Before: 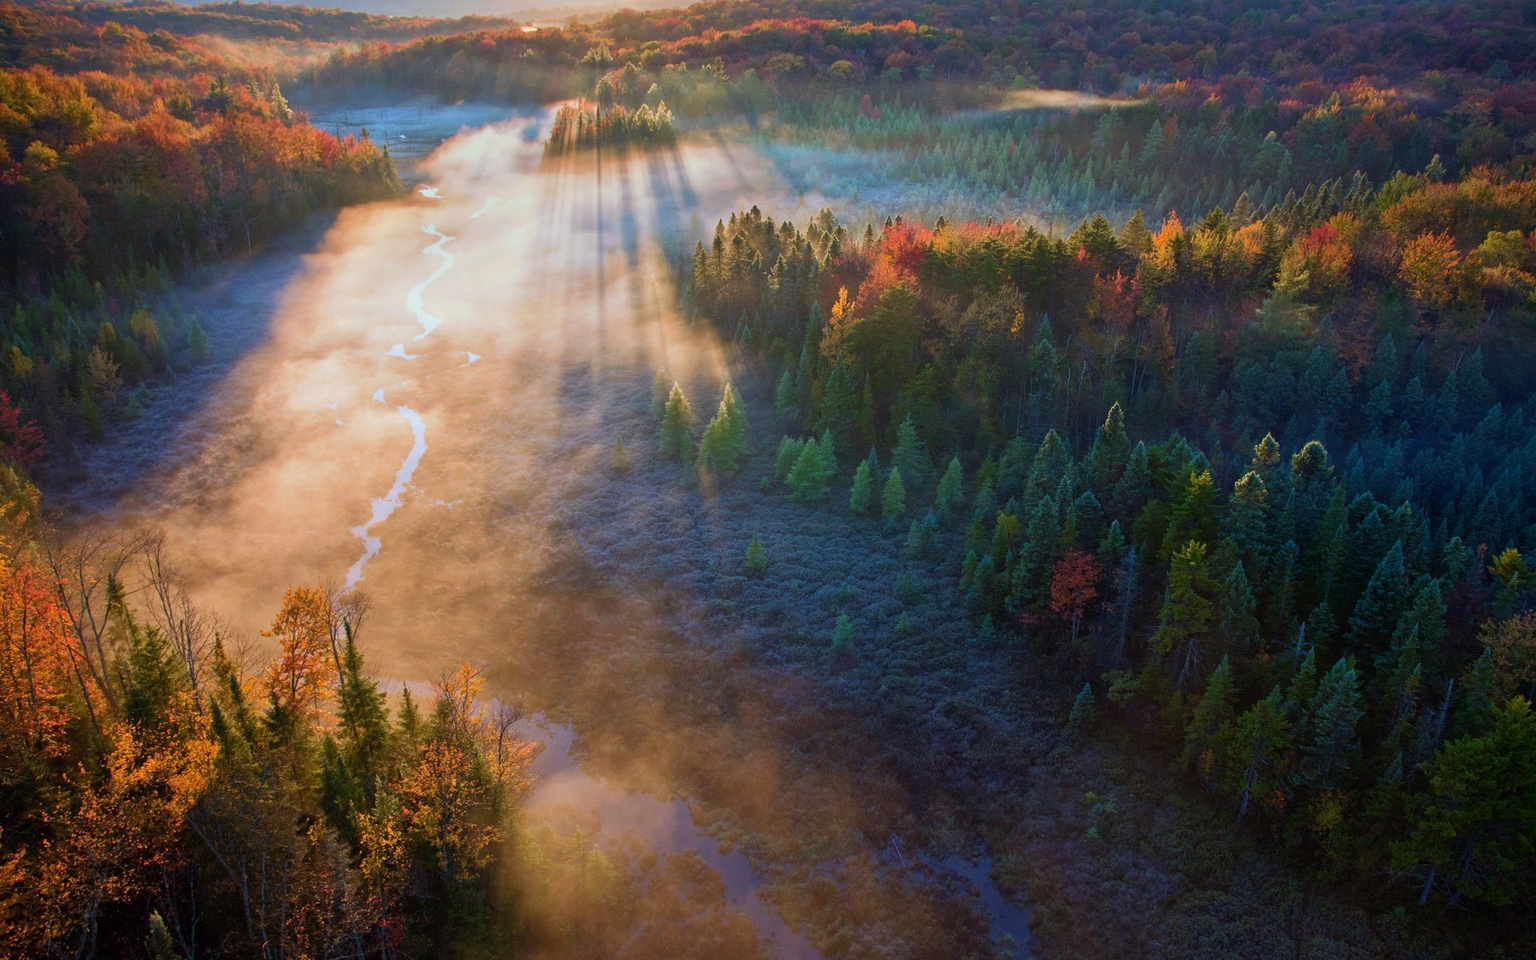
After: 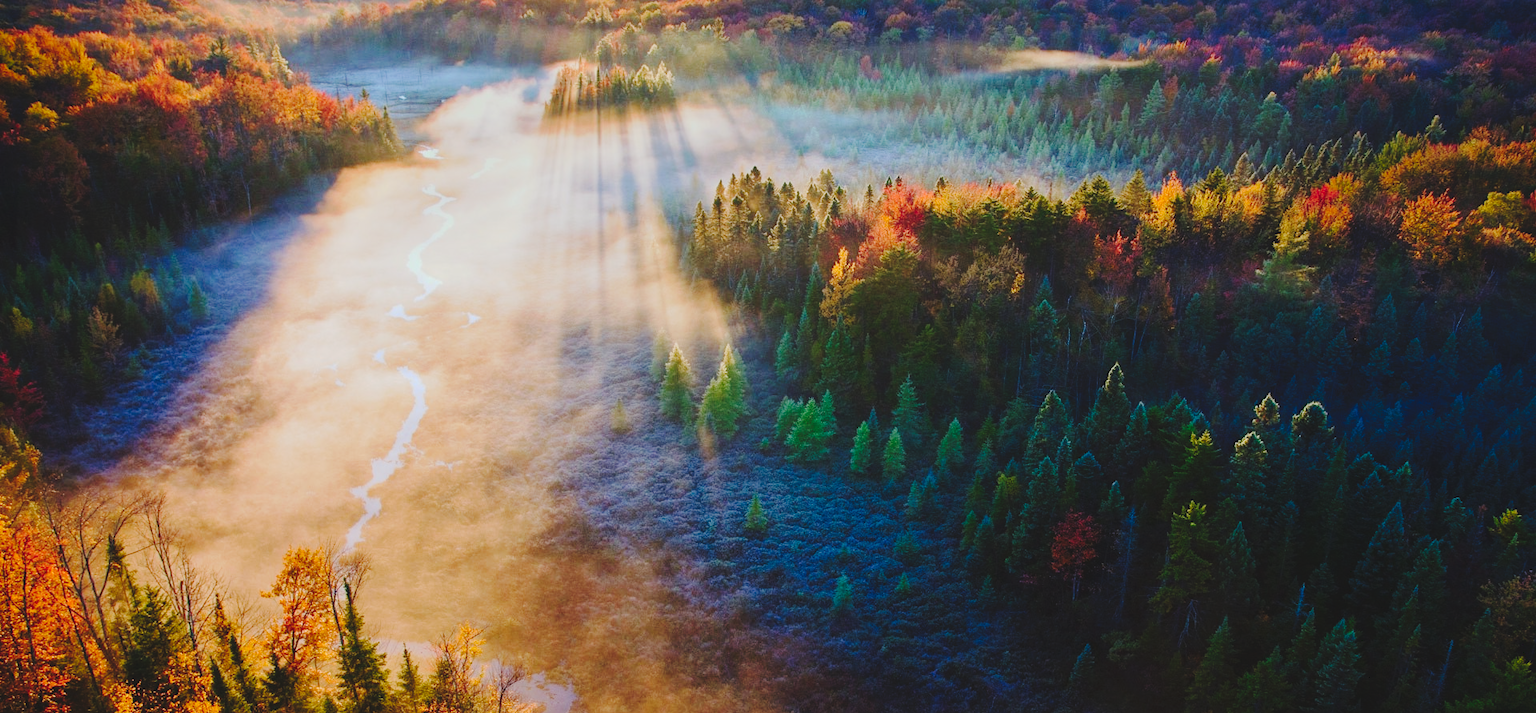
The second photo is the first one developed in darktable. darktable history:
crop: top 4.118%, bottom 21.467%
tone curve: curves: ch0 [(0, 0) (0.003, 0.079) (0.011, 0.083) (0.025, 0.088) (0.044, 0.095) (0.069, 0.106) (0.1, 0.115) (0.136, 0.127) (0.177, 0.152) (0.224, 0.198) (0.277, 0.263) (0.335, 0.371) (0.399, 0.483) (0.468, 0.582) (0.543, 0.664) (0.623, 0.726) (0.709, 0.793) (0.801, 0.842) (0.898, 0.896) (1, 1)], preserve colors none
